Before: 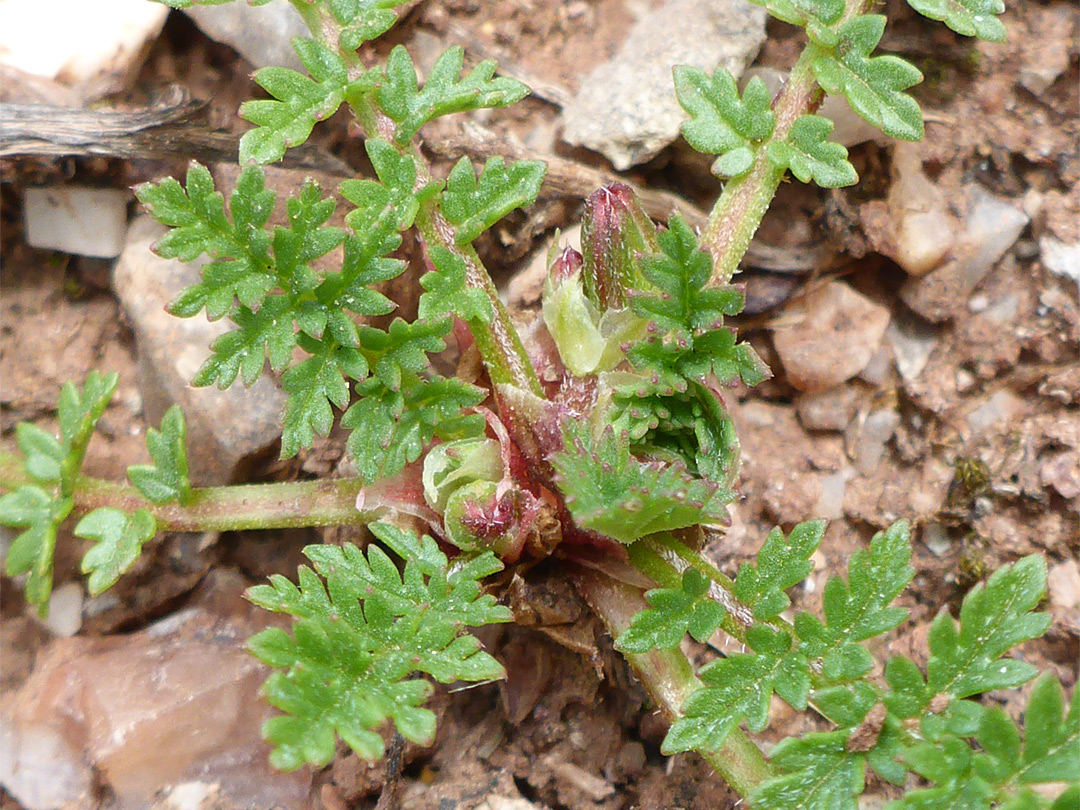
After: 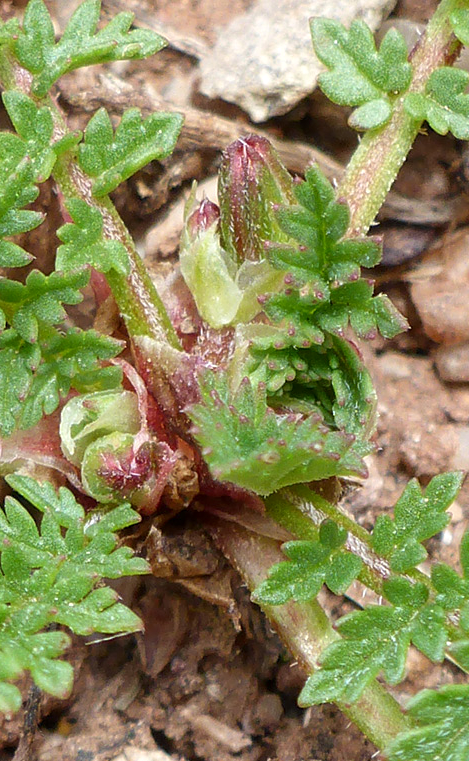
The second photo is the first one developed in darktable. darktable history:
crop: left 33.648%, top 5.967%, right 22.873%
local contrast: highlights 107%, shadows 100%, detail 120%, midtone range 0.2
